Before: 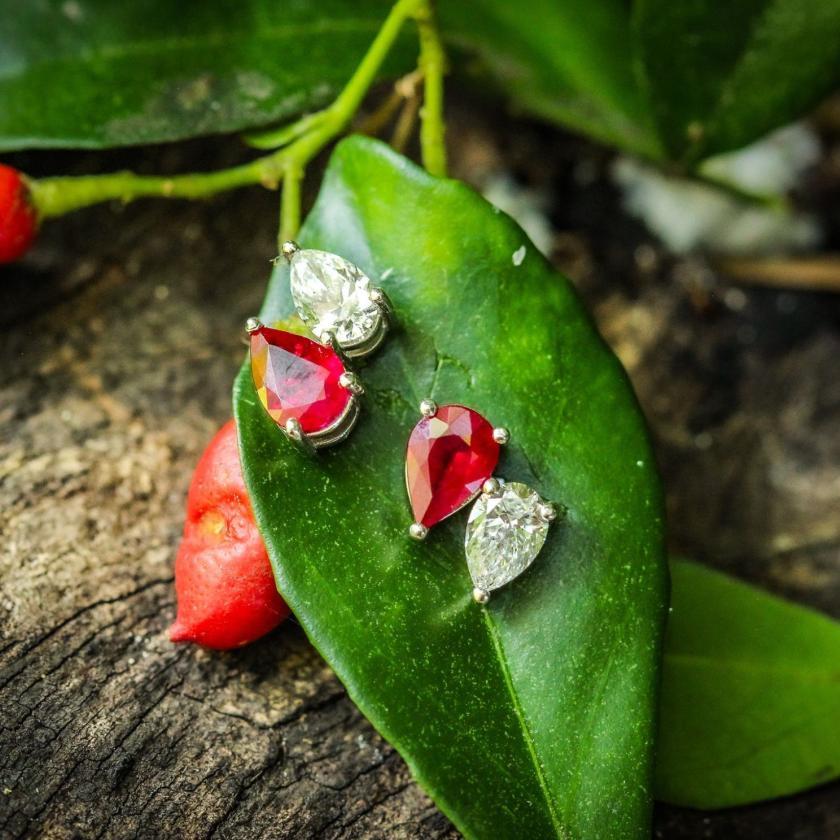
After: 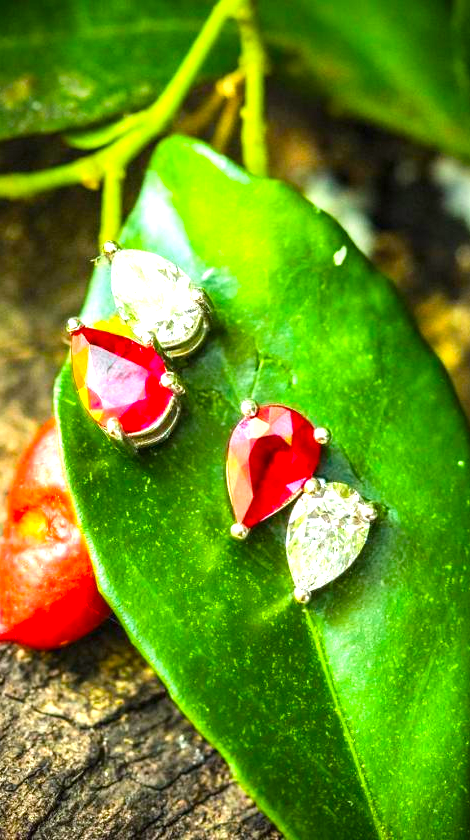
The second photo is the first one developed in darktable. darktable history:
exposure: black level correction 0, exposure 1.2 EV, compensate highlight preservation false
crop: left 21.367%, right 22.646%
color balance rgb: linear chroma grading › global chroma 22.913%, perceptual saturation grading › global saturation 19.88%
